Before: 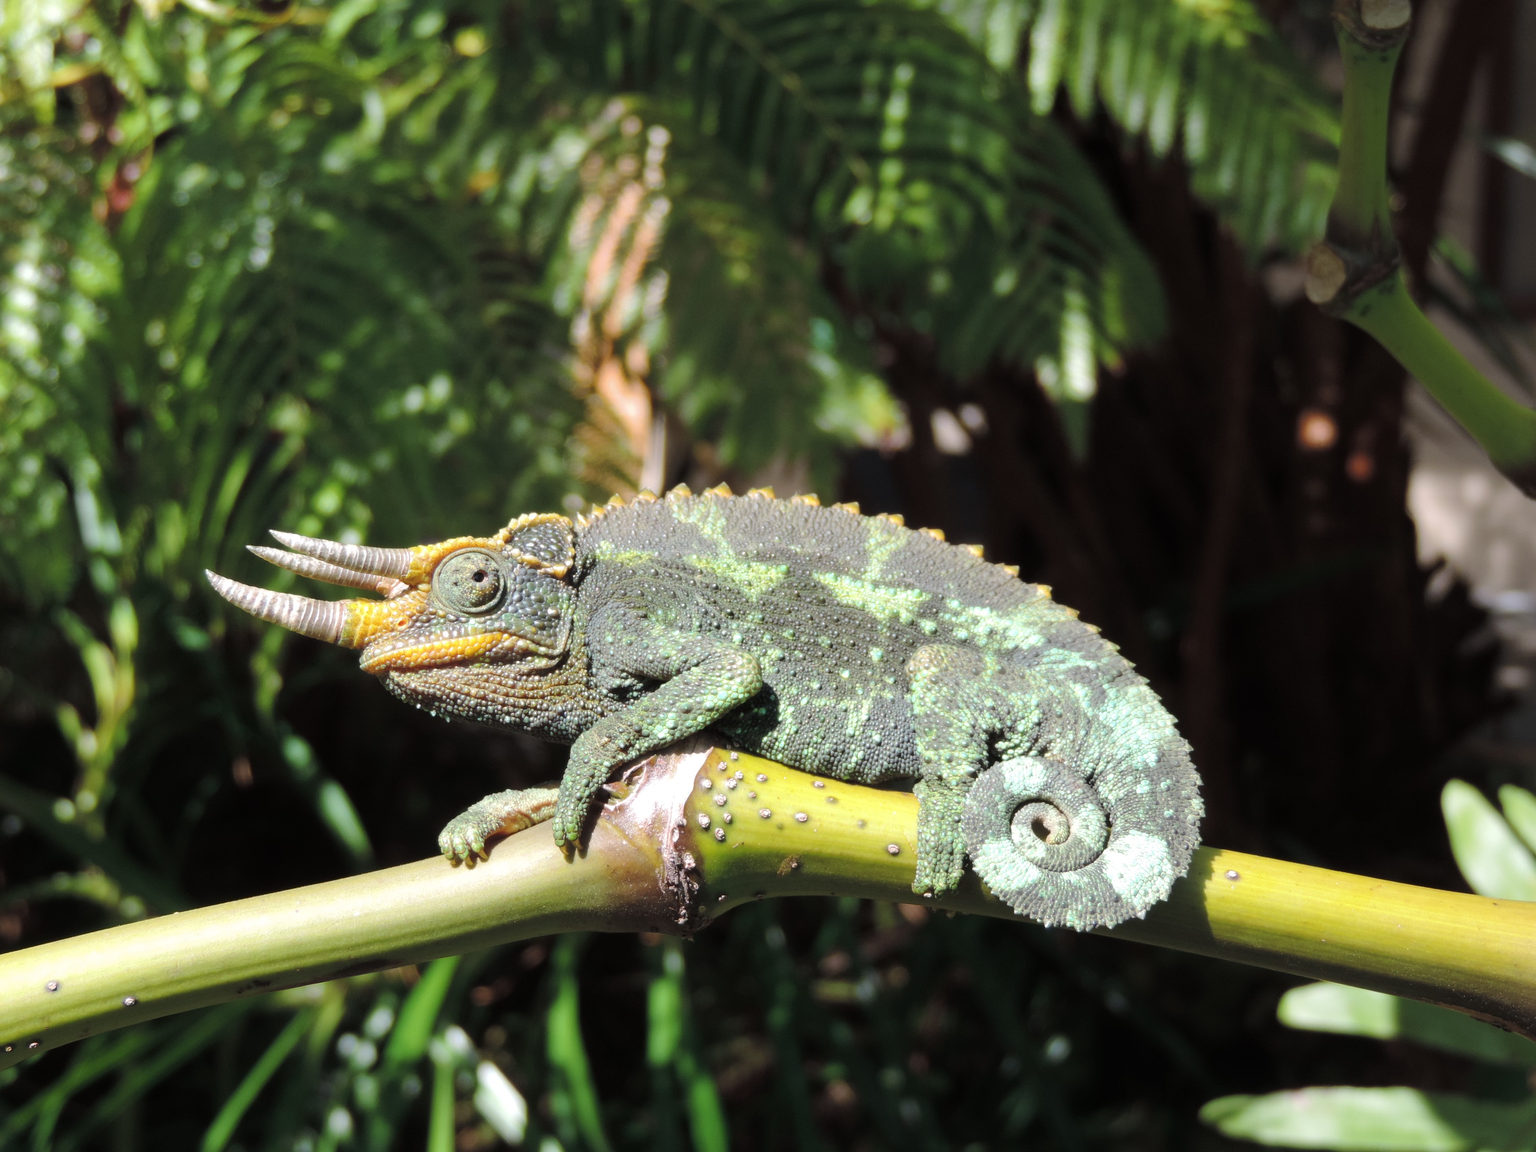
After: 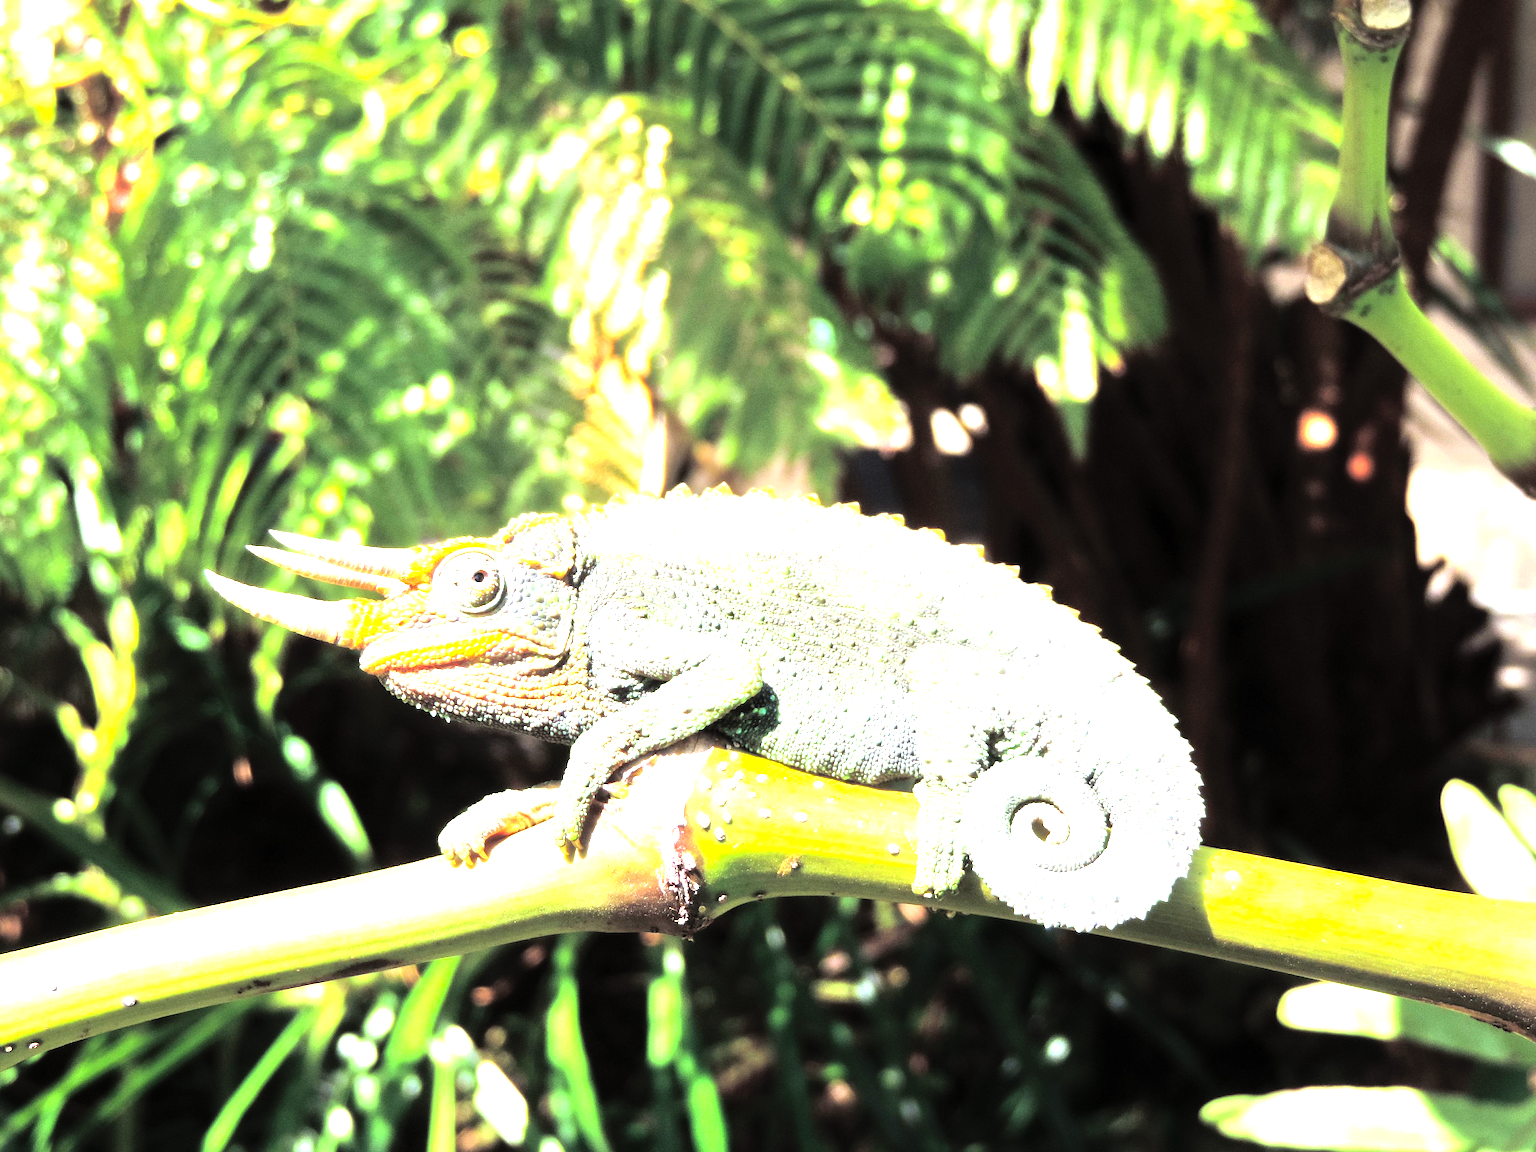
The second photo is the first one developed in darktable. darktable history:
tone equalizer: -7 EV 0.15 EV, -6 EV 0.6 EV, -5 EV 1.15 EV, -4 EV 1.33 EV, -3 EV 1.15 EV, -2 EV 0.6 EV, -1 EV 0.15 EV, mask exposure compensation -0.5 EV
levels: levels [0.012, 0.367, 0.697]
contrast brightness saturation: contrast 0.2, brightness 0.16, saturation 0.22
